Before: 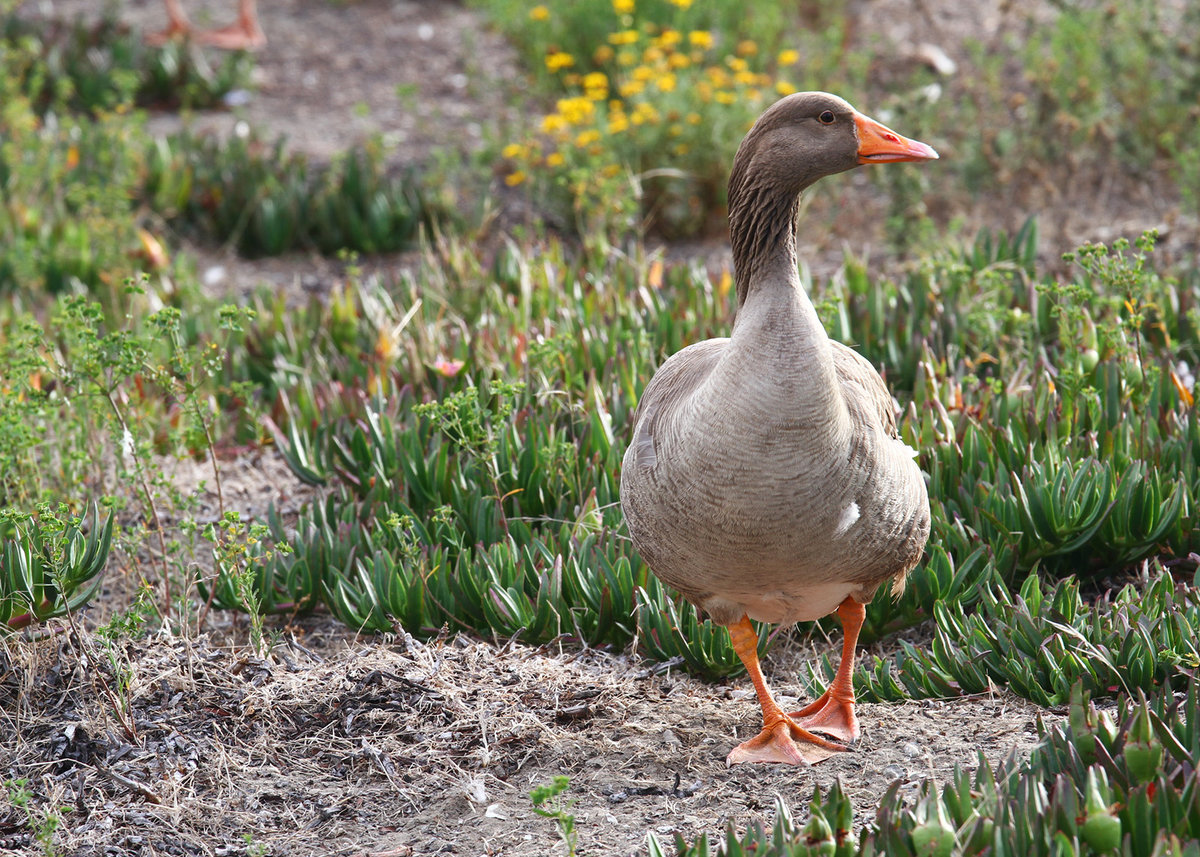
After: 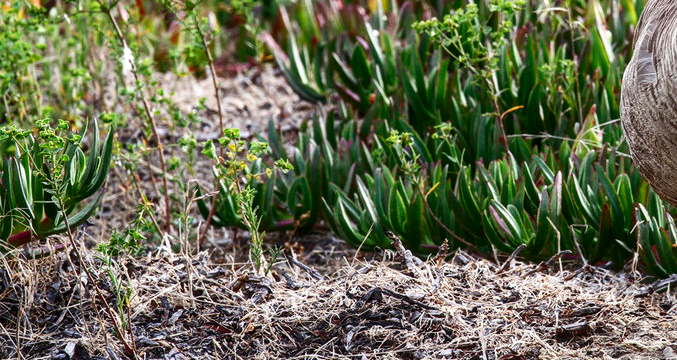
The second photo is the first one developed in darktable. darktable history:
contrast brightness saturation: contrast 0.21, brightness -0.102, saturation 0.212
crop: top 44.713%, right 43.557%, bottom 13.219%
local contrast: on, module defaults
